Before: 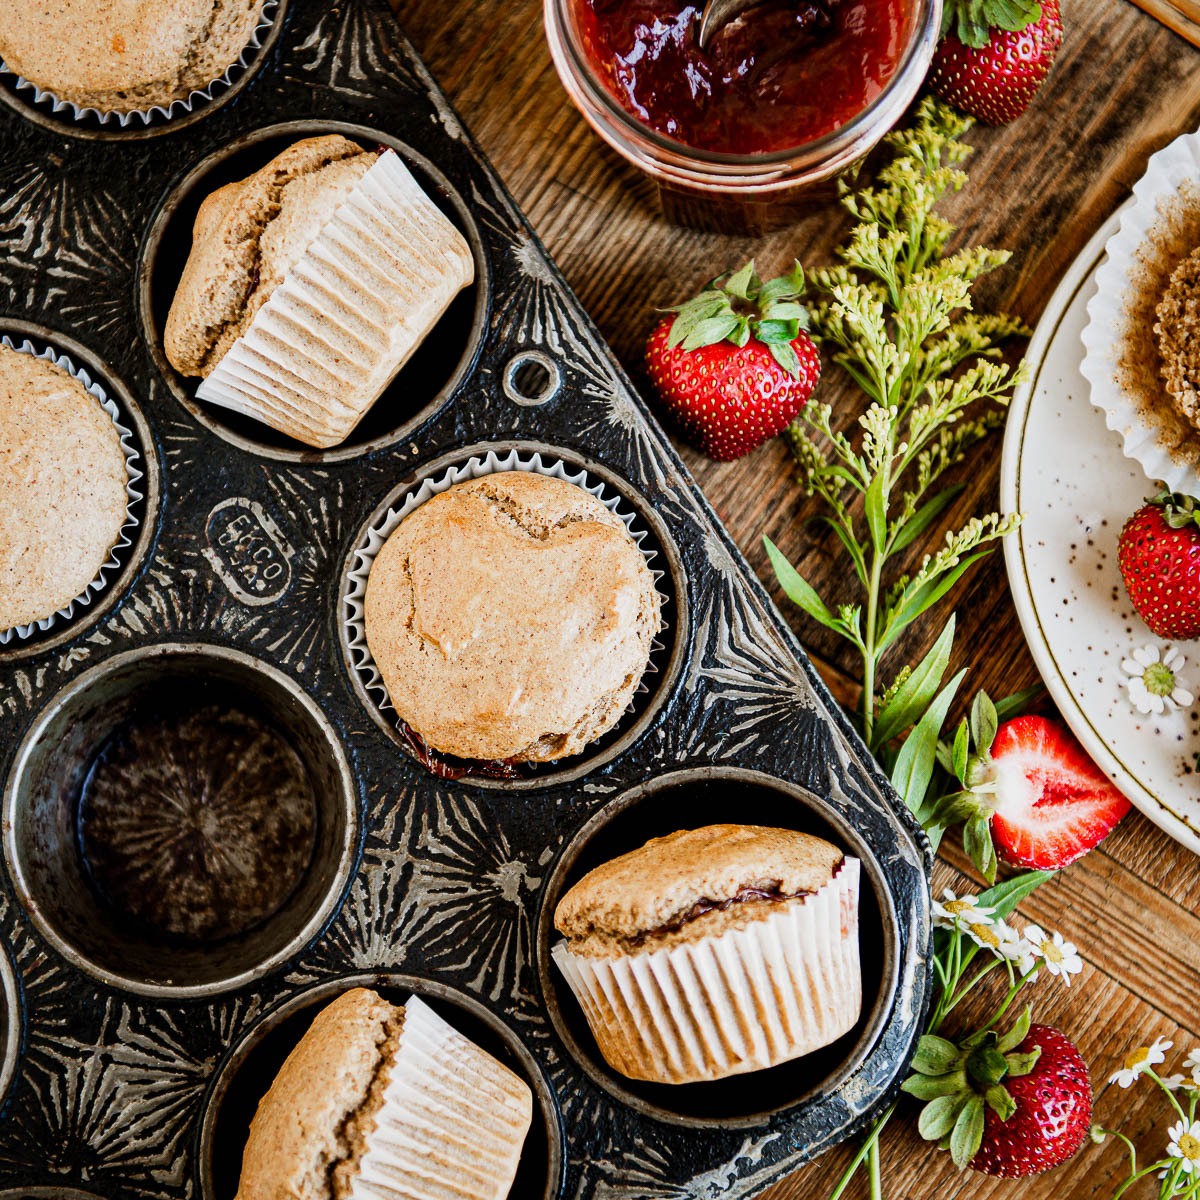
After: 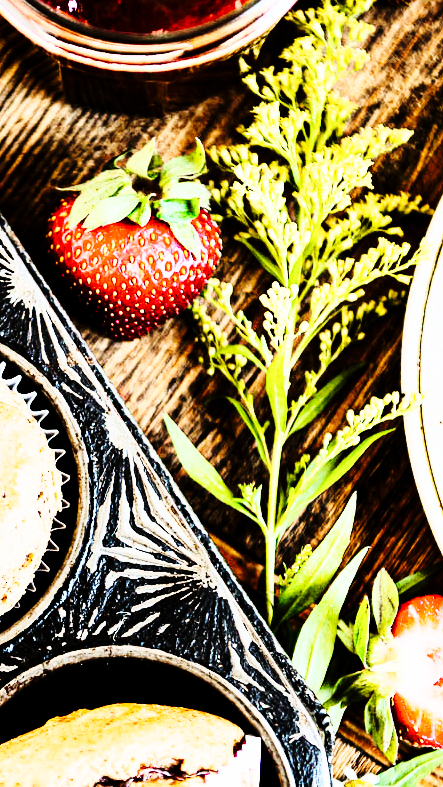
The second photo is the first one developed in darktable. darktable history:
rgb curve: curves: ch0 [(0, 0) (0.21, 0.15) (0.24, 0.21) (0.5, 0.75) (0.75, 0.96) (0.89, 0.99) (1, 1)]; ch1 [(0, 0.02) (0.21, 0.13) (0.25, 0.2) (0.5, 0.67) (0.75, 0.9) (0.89, 0.97) (1, 1)]; ch2 [(0, 0.02) (0.21, 0.13) (0.25, 0.2) (0.5, 0.67) (0.75, 0.9) (0.89, 0.97) (1, 1)], compensate middle gray true
crop and rotate: left 49.936%, top 10.094%, right 13.136%, bottom 24.256%
base curve: curves: ch0 [(0, 0) (0.036, 0.025) (0.121, 0.166) (0.206, 0.329) (0.605, 0.79) (1, 1)], preserve colors none
